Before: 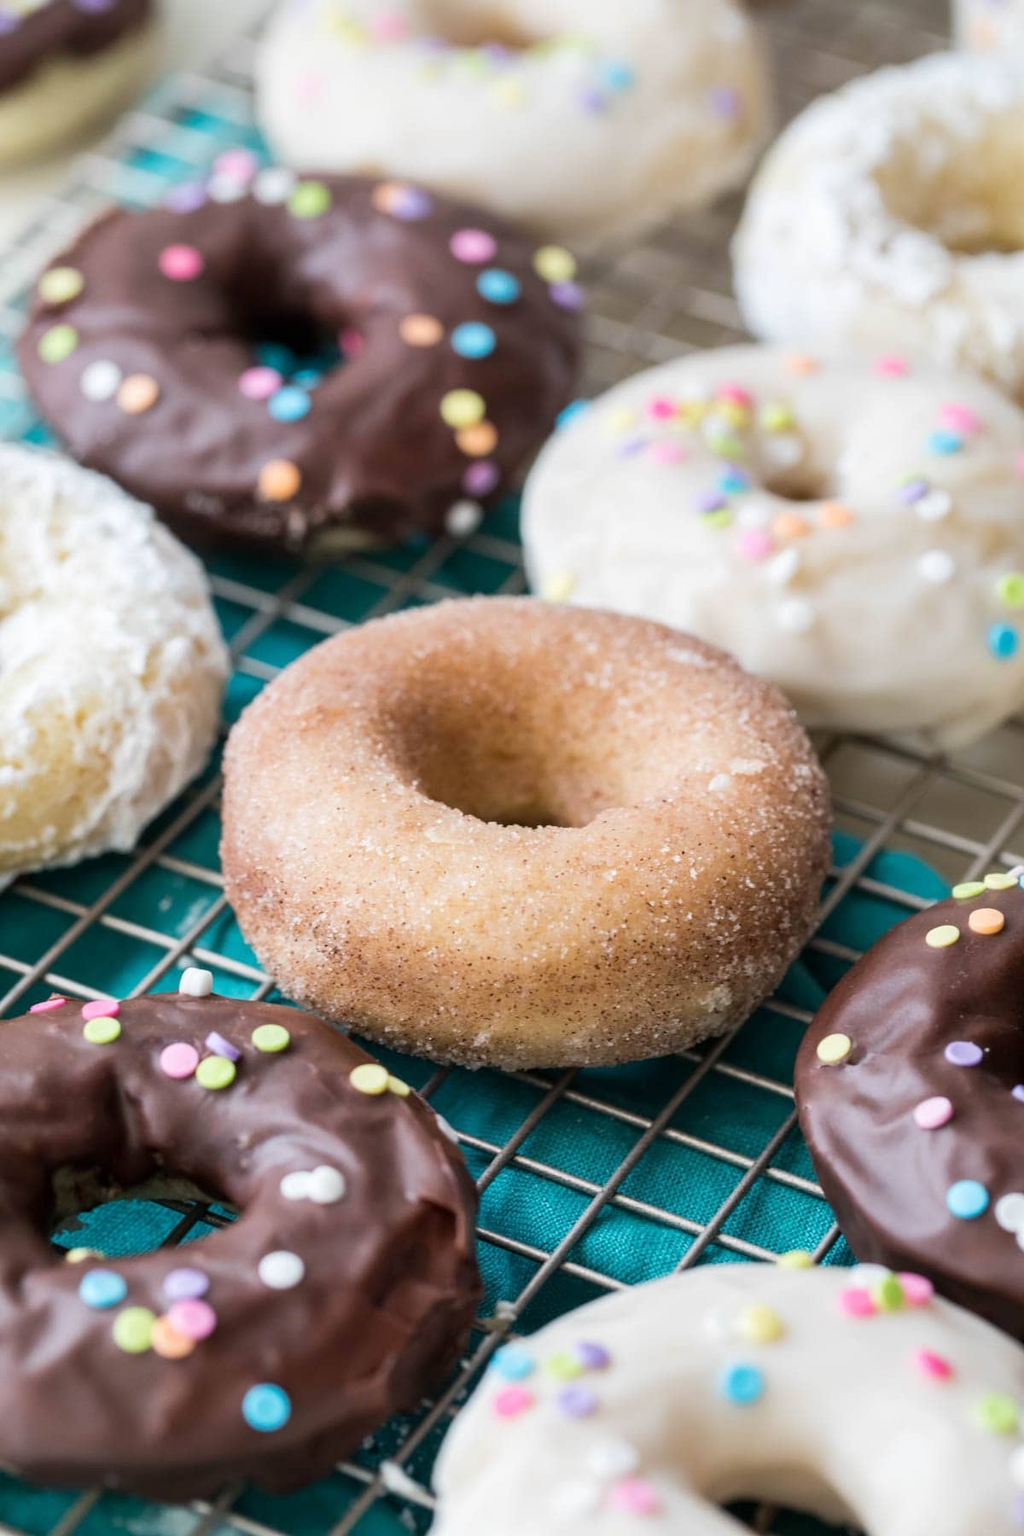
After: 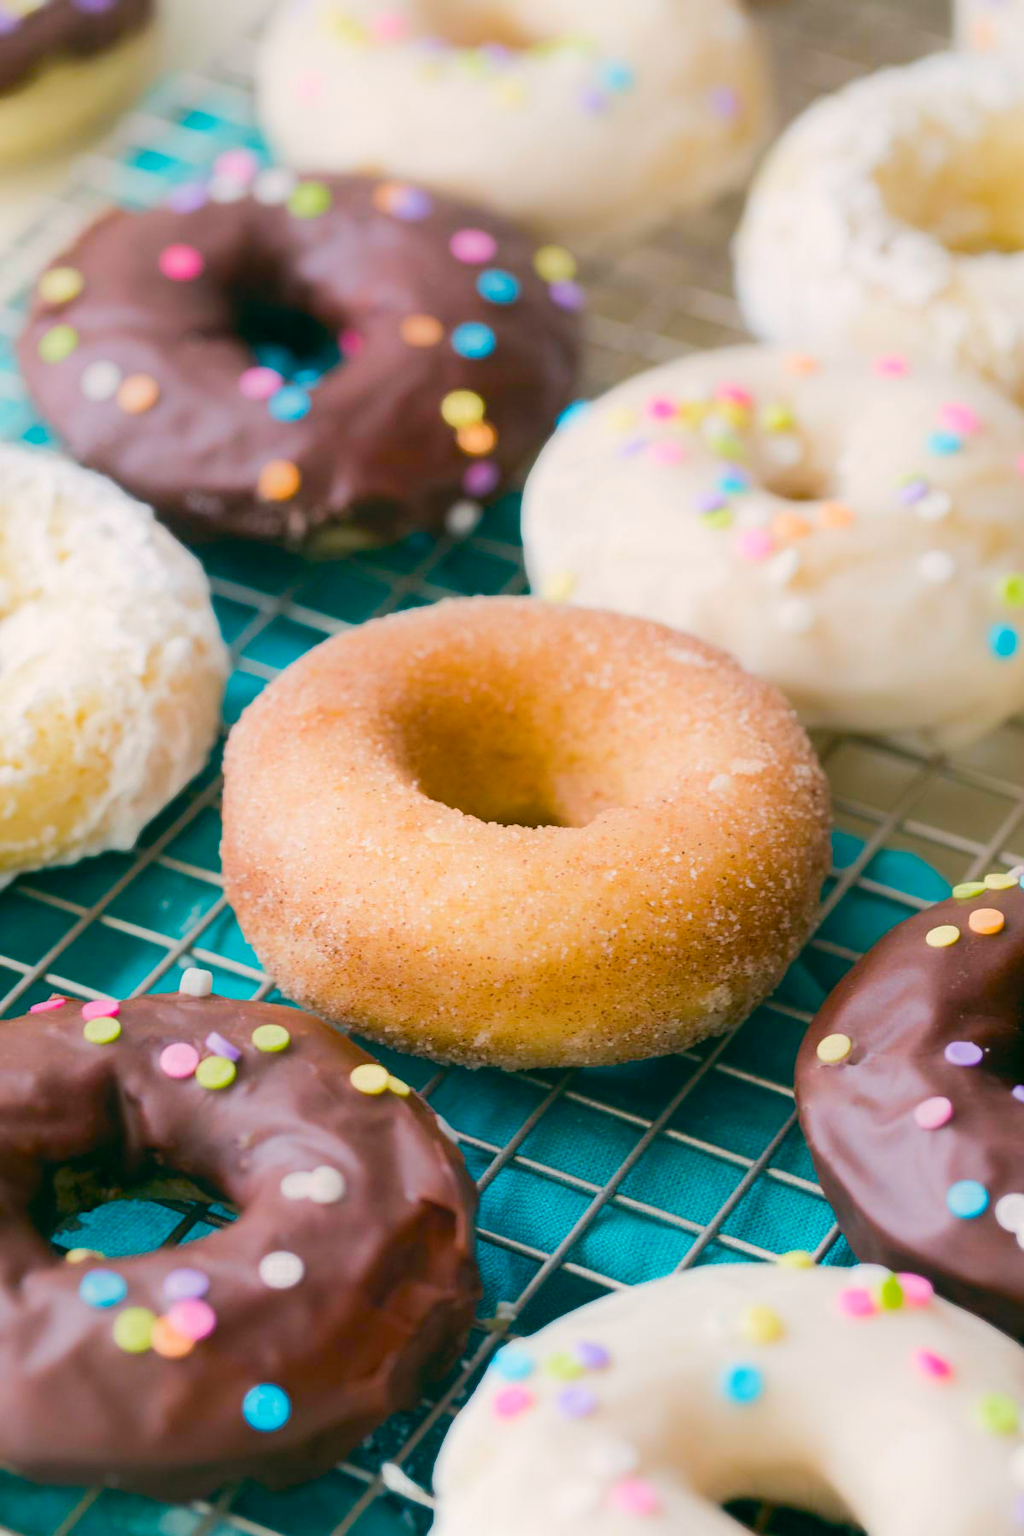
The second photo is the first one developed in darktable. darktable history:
color balance rgb: highlights gain › chroma 1.625%, highlights gain › hue 55.48°, global offset › luminance -0.343%, global offset › chroma 0.112%, global offset › hue 166.12°, linear chroma grading › shadows 31.682%, linear chroma grading › global chroma -2.162%, linear chroma grading › mid-tones 4.197%, perceptual saturation grading › global saturation 19.737%, perceptual brilliance grading › mid-tones 10.786%, perceptual brilliance grading › shadows 15.029%, global vibrance 34.16%
contrast equalizer: octaves 7, y [[0.6 ×6], [0.55 ×6], [0 ×6], [0 ×6], [0 ×6]], mix -0.994
